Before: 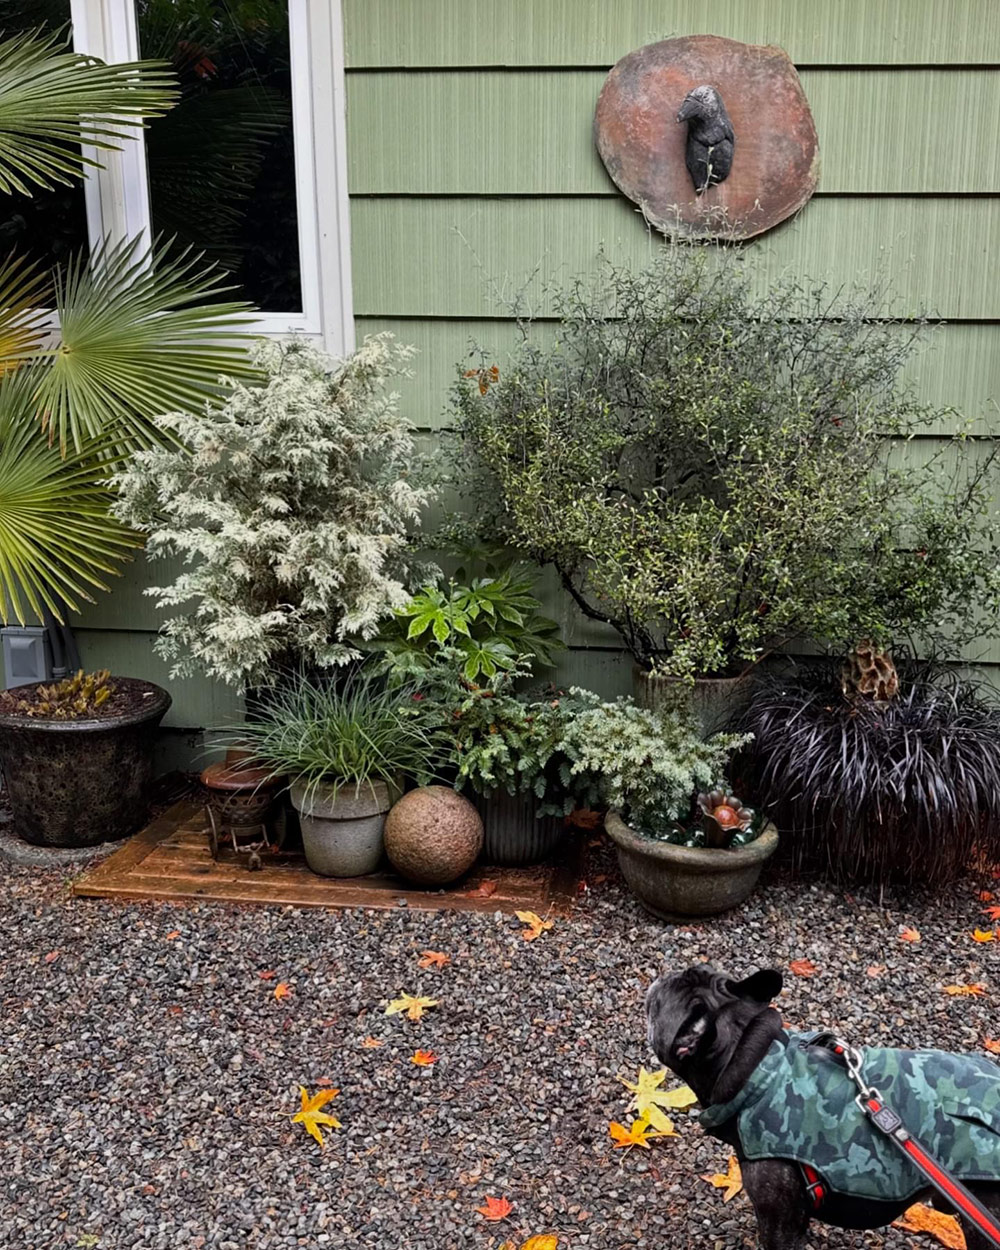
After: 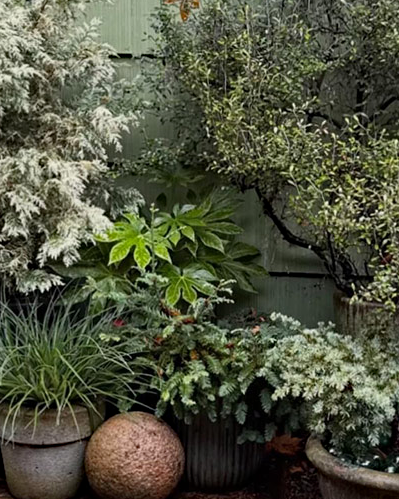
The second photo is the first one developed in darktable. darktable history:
crop: left 30%, top 30%, right 30%, bottom 30%
haze removal: compatibility mode true, adaptive false
